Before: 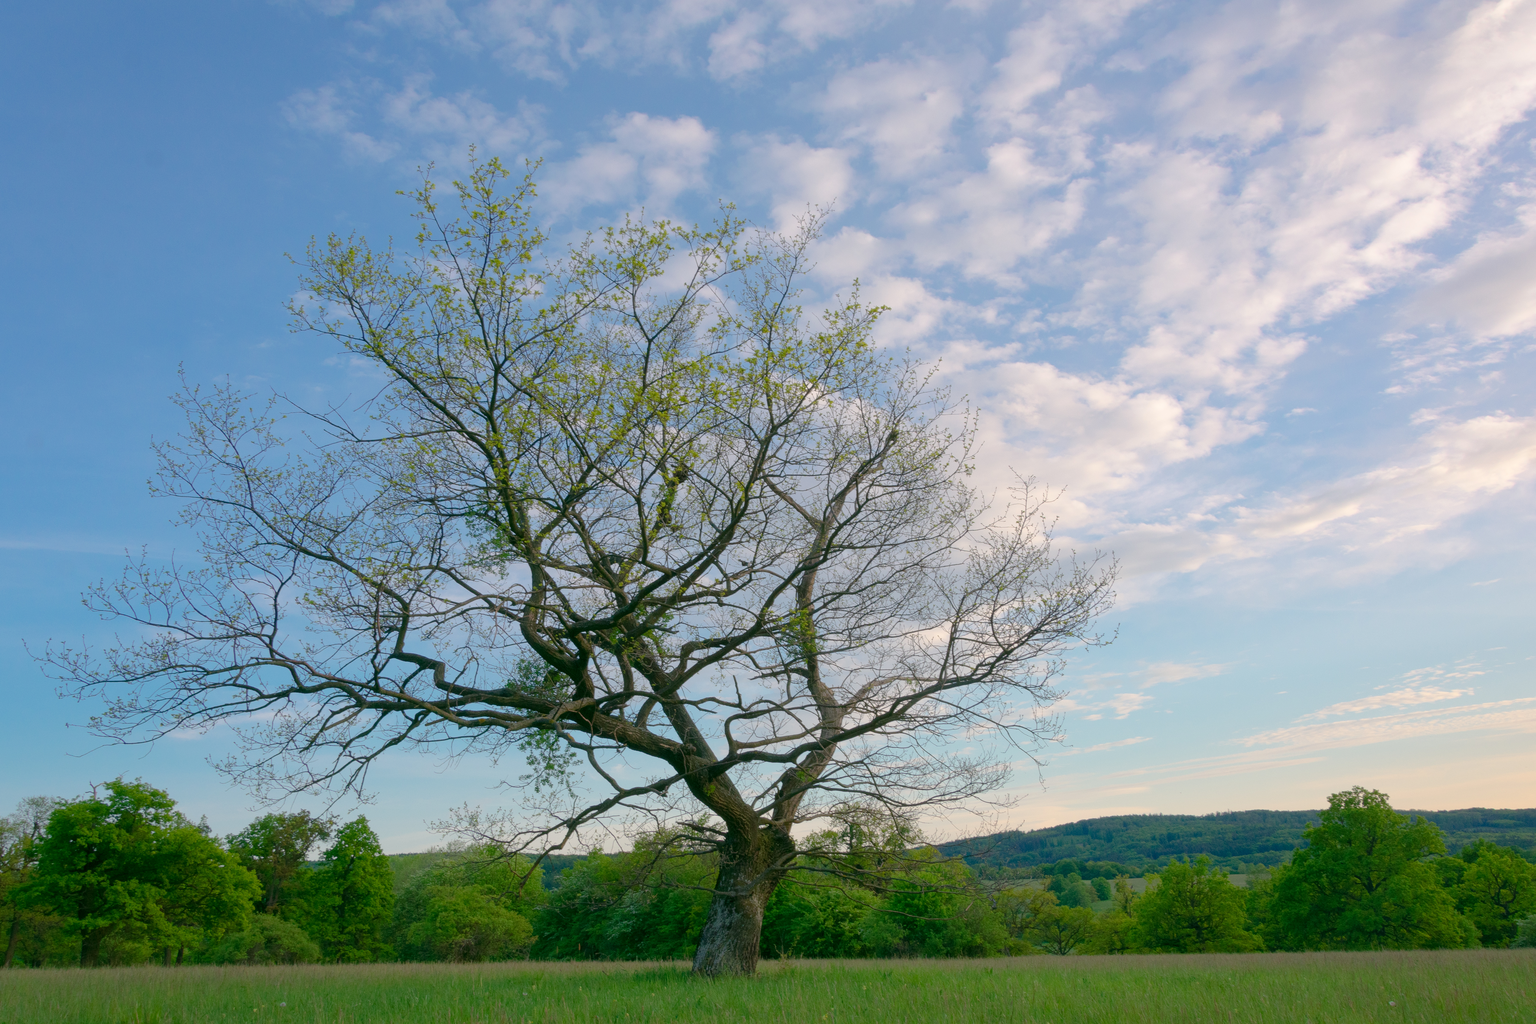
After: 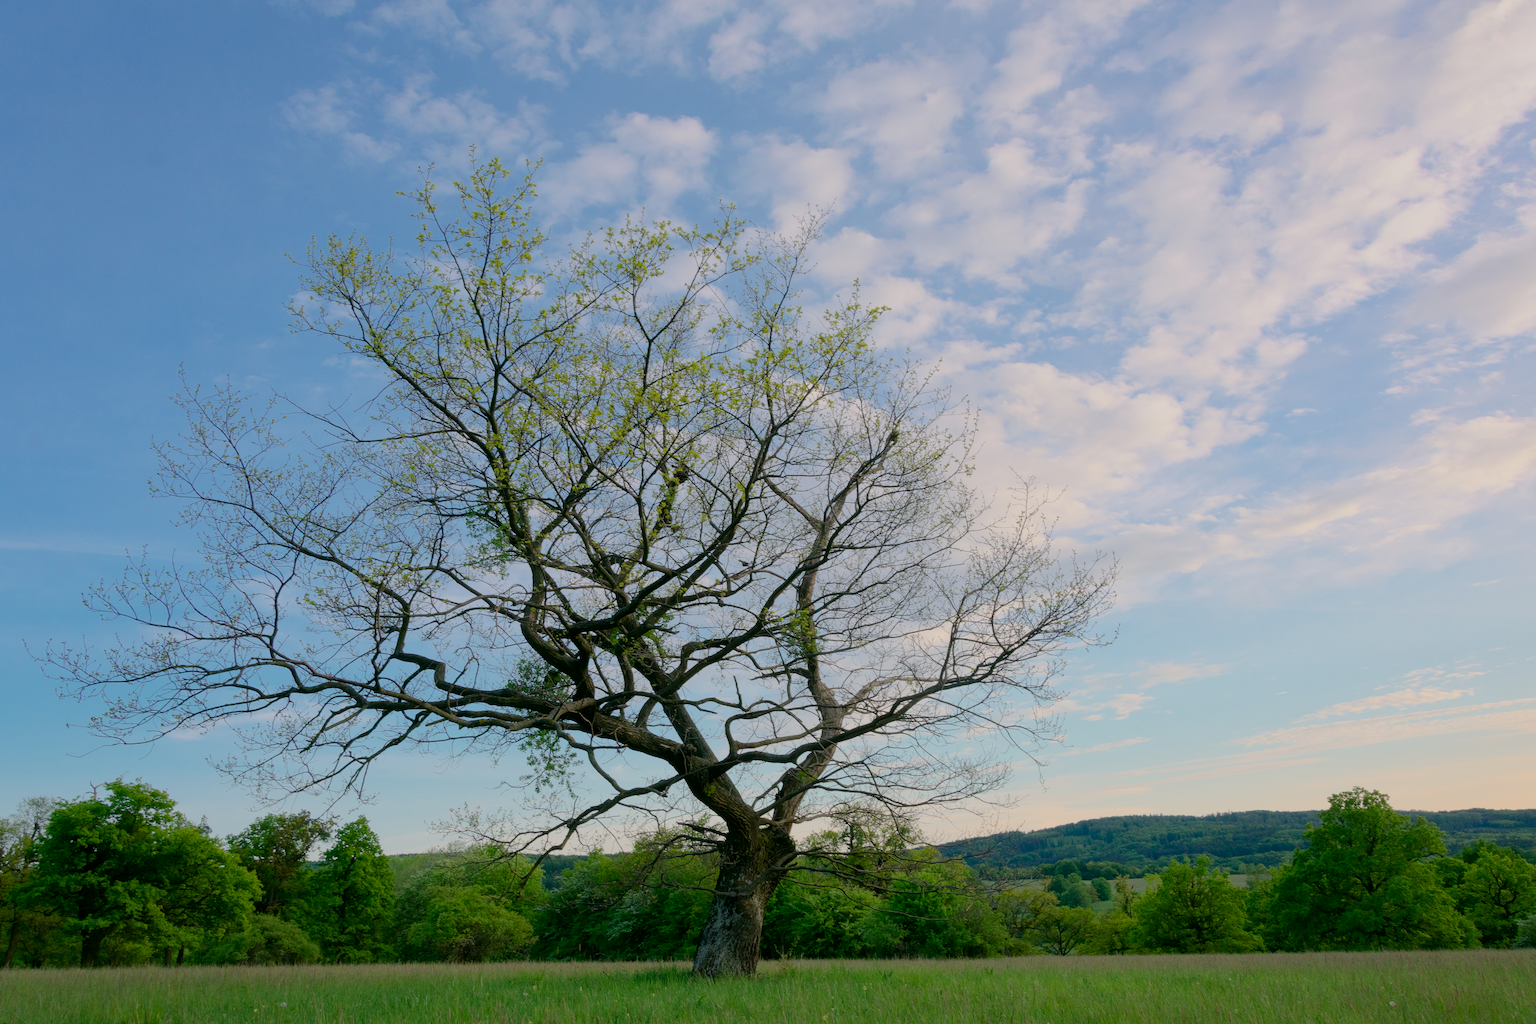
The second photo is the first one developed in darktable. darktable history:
contrast brightness saturation: contrast 0.14
filmic rgb: black relative exposure -7.15 EV, white relative exposure 5.36 EV, hardness 3.02, color science v6 (2022)
